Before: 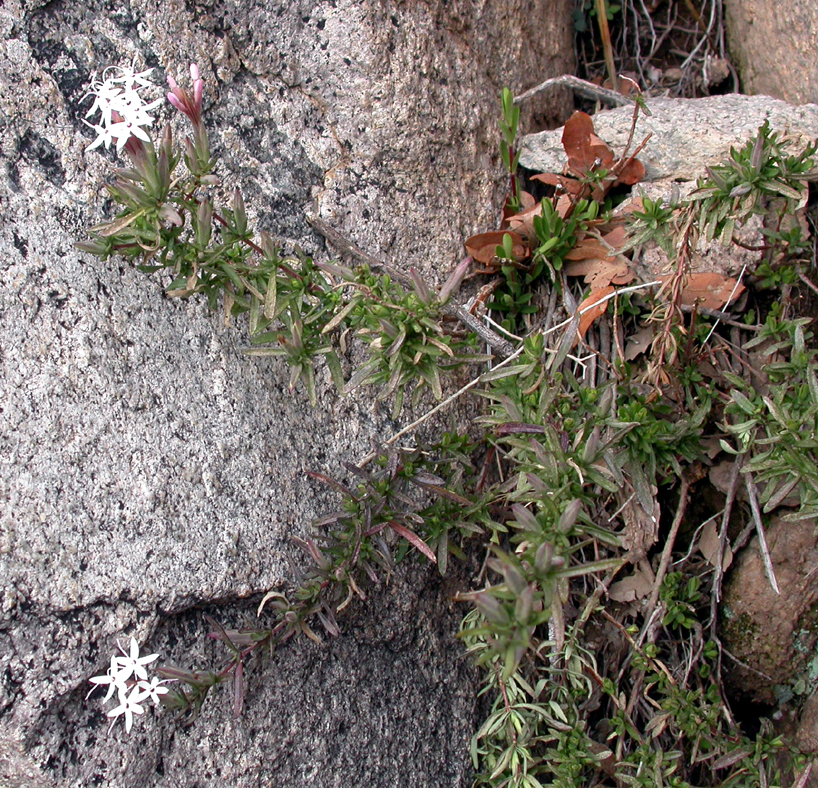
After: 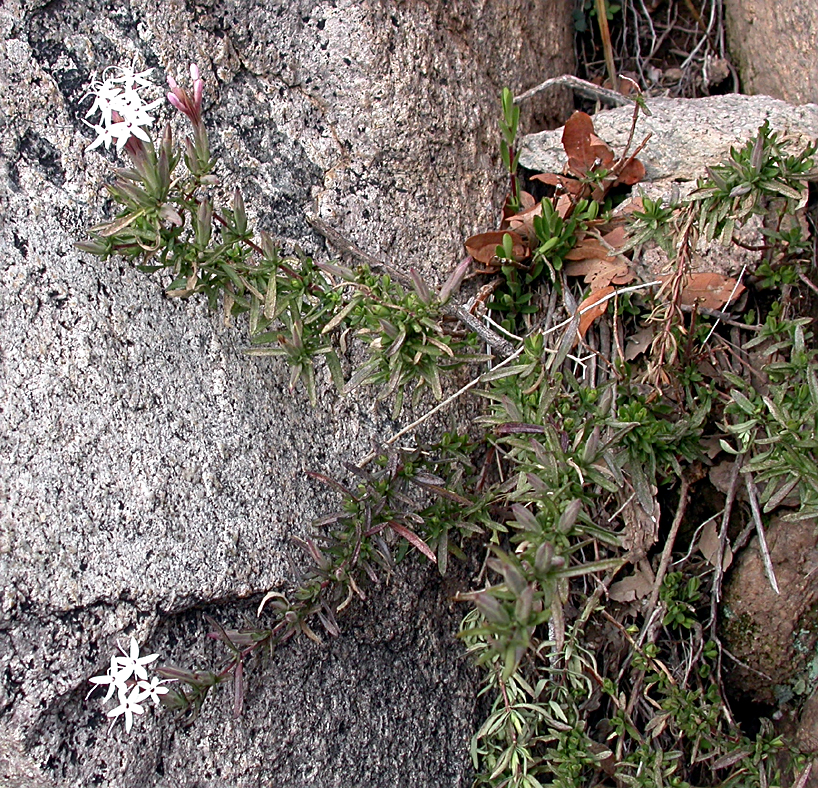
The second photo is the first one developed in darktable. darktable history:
contrast brightness saturation: contrast 0.051
sharpen: on, module defaults
